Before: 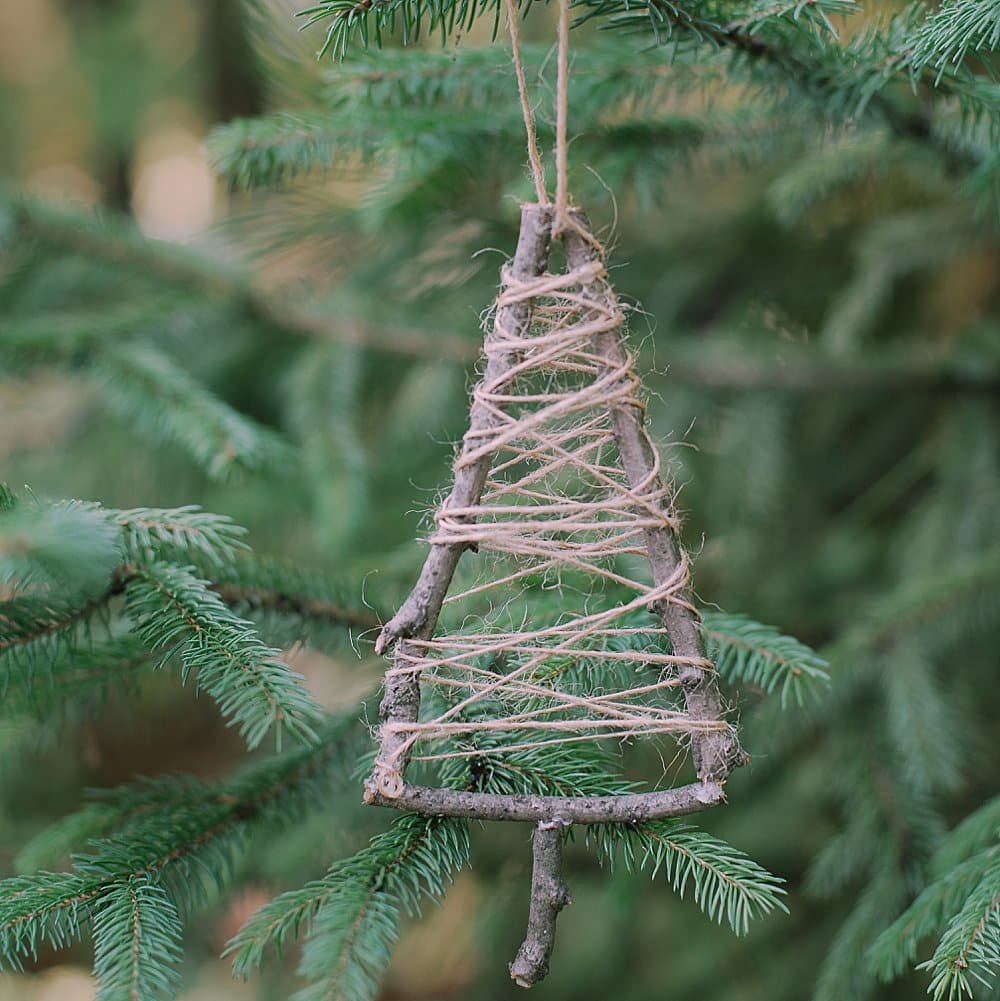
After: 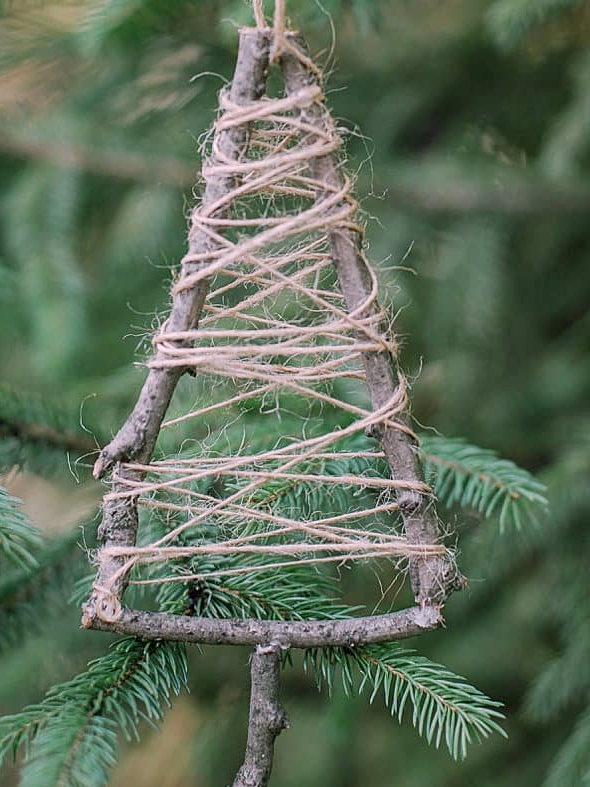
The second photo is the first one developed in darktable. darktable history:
local contrast: on, module defaults
crop and rotate: left 28.256%, top 17.734%, right 12.656%, bottom 3.573%
